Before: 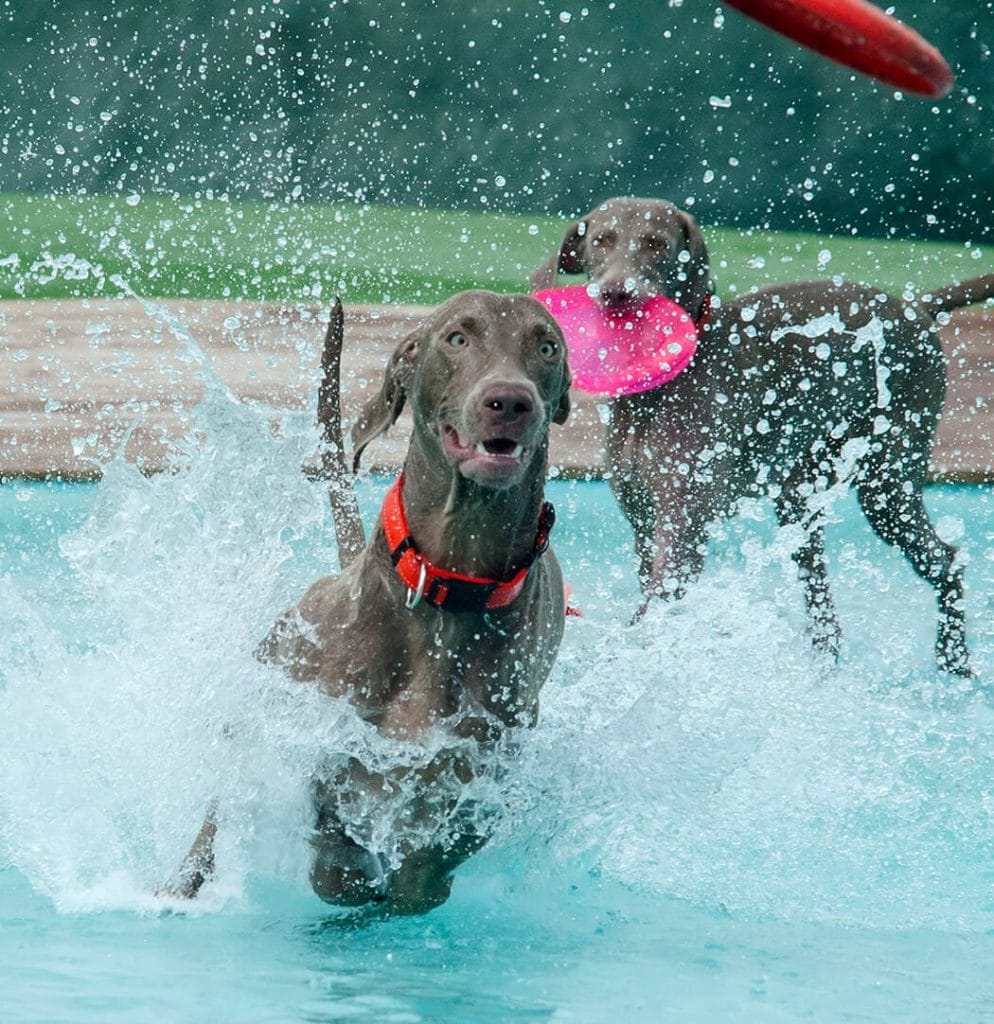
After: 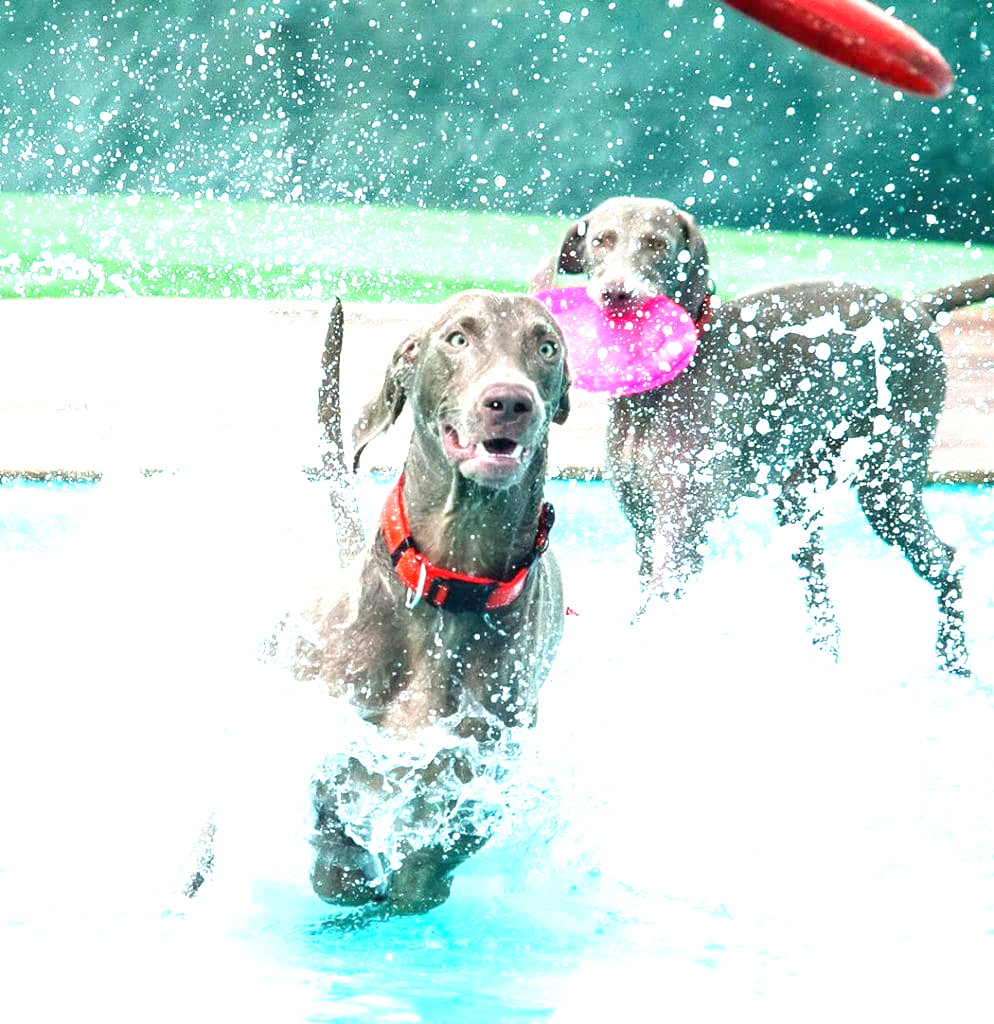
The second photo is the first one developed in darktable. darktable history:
exposure: black level correction 0, exposure 1.896 EV, compensate exposure bias true, compensate highlight preservation false
